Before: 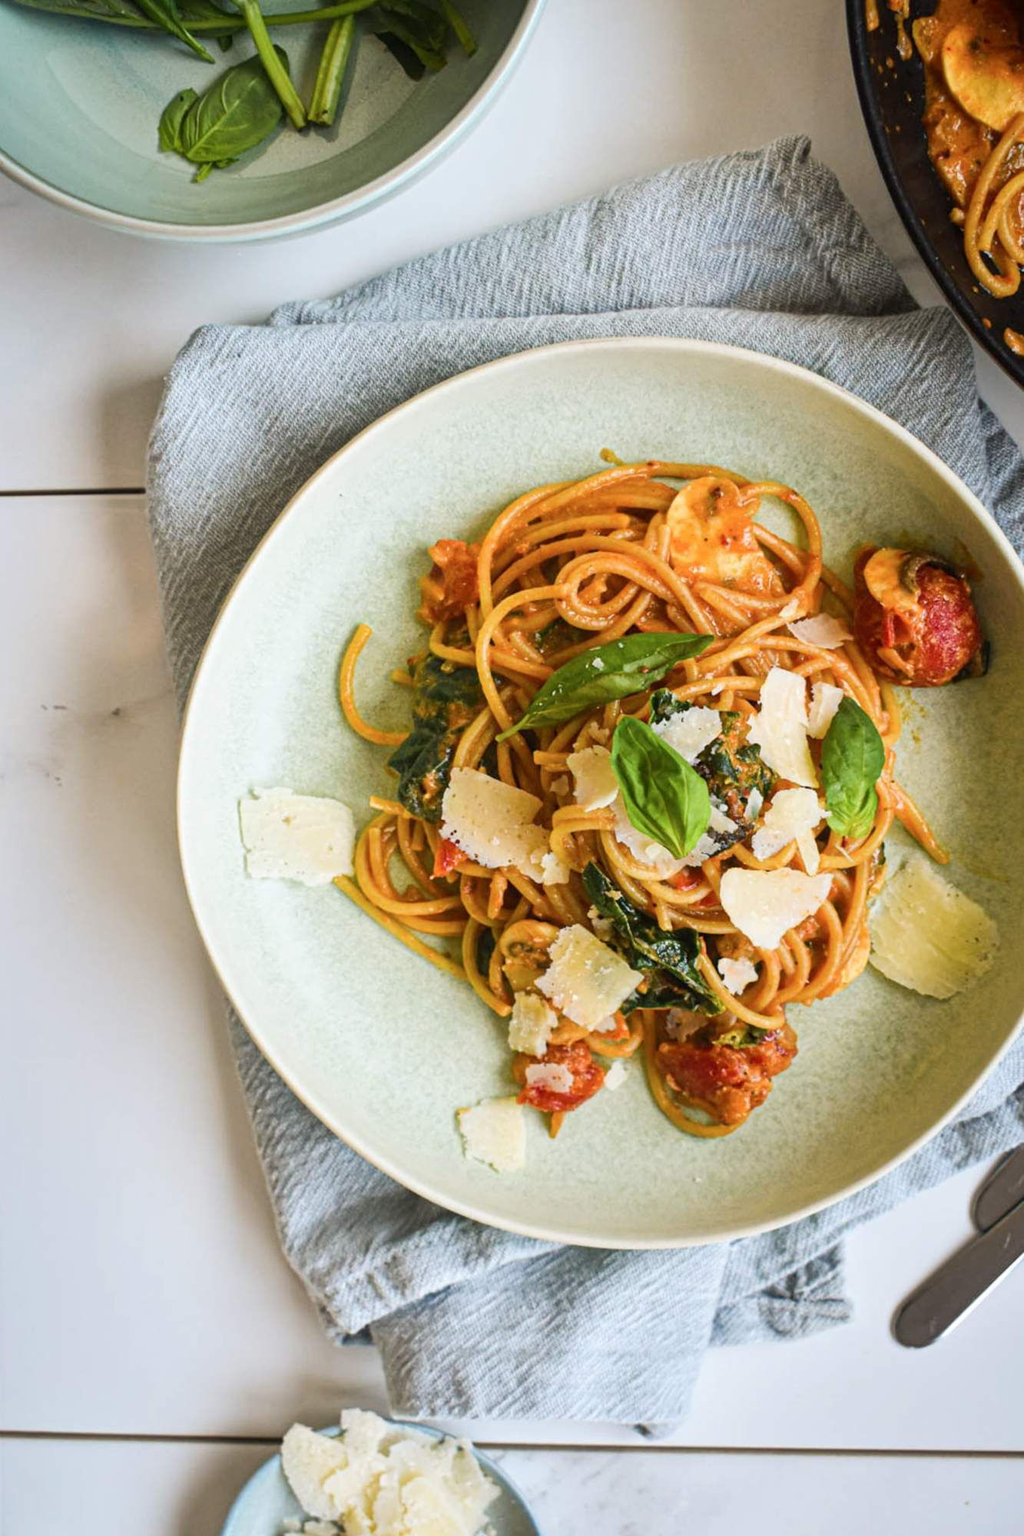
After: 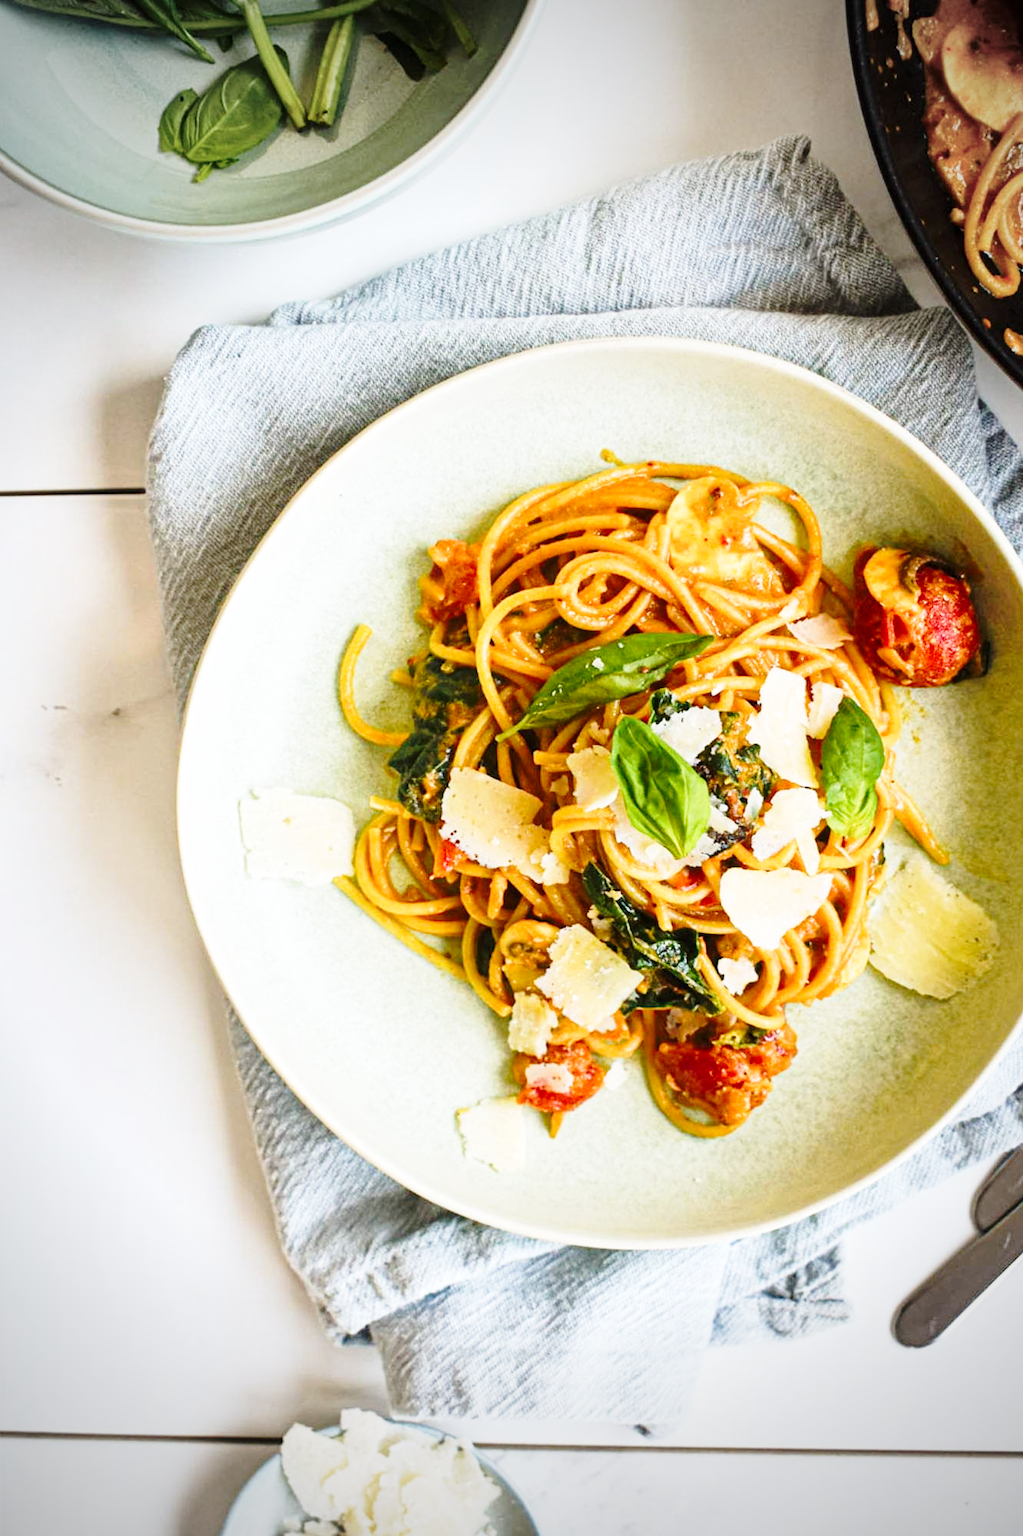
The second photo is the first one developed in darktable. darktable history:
base curve: curves: ch0 [(0, 0) (0.036, 0.037) (0.121, 0.228) (0.46, 0.76) (0.859, 0.983) (1, 1)], preserve colors none
vignetting: fall-off start 71.65%, unbound false
exposure: black level correction 0.002, compensate highlight preservation false
